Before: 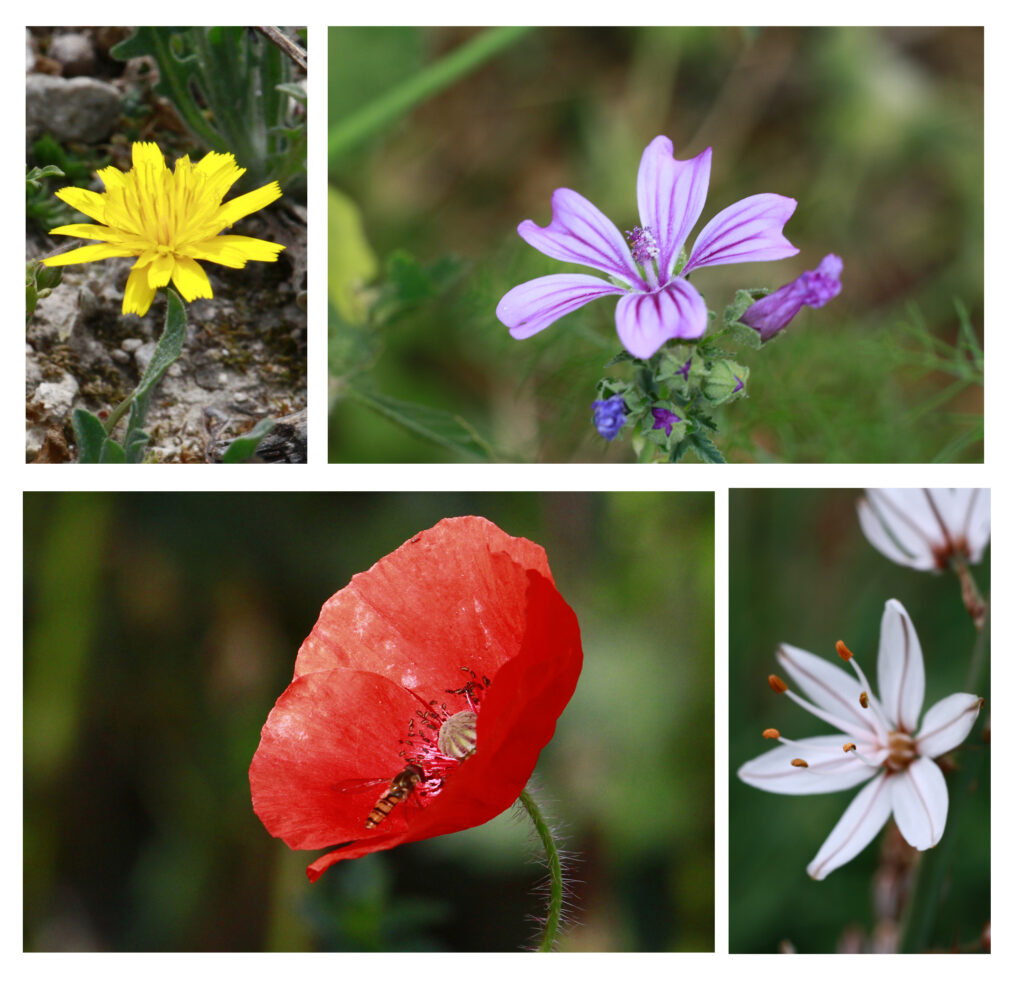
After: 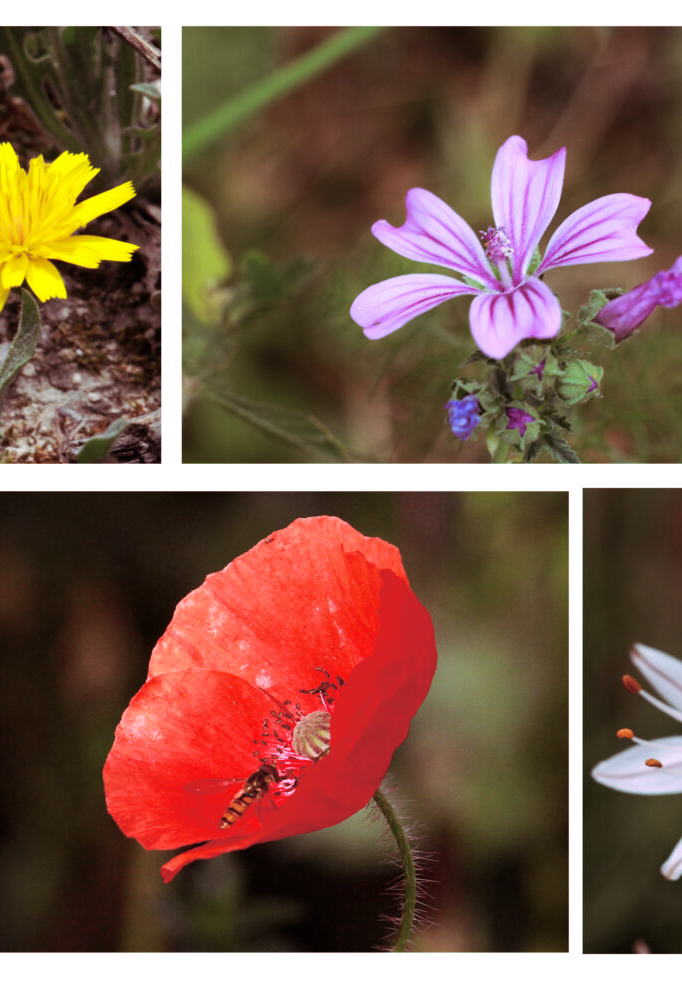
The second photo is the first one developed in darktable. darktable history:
crop and rotate: left 14.292%, right 19.041%
split-toning: highlights › hue 298.8°, highlights › saturation 0.73, compress 41.76%
